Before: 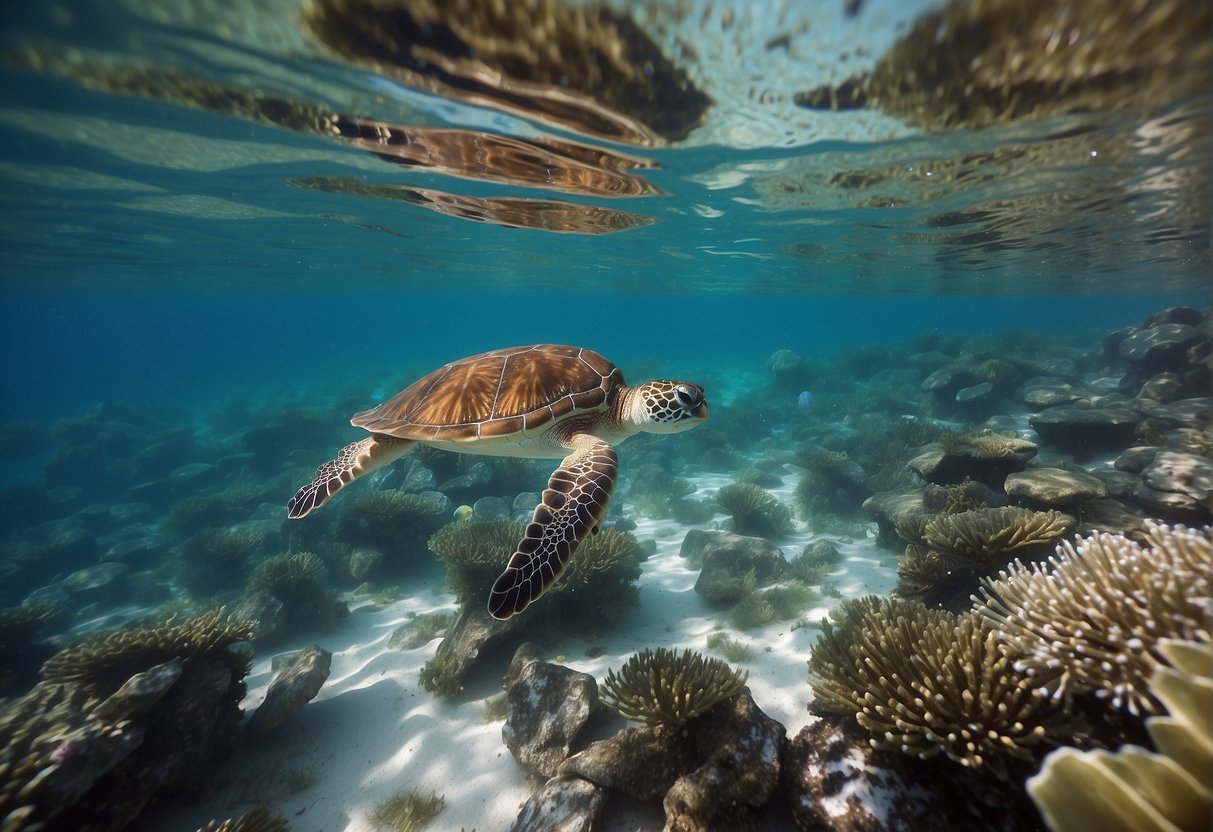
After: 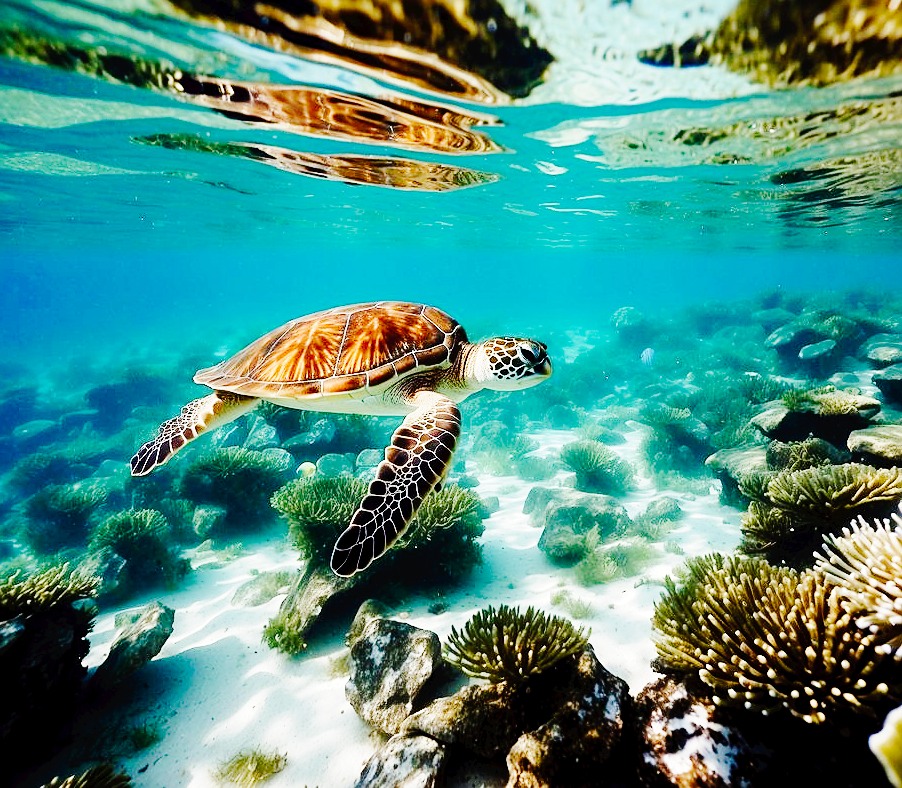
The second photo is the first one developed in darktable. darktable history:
exposure: black level correction 0.01, compensate exposure bias true, compensate highlight preservation false
crop and rotate: left 12.991%, top 5.263%, right 12.593%
sharpen: on, module defaults
tone curve: curves: ch0 [(0, 0) (0.003, 0.019) (0.011, 0.021) (0.025, 0.023) (0.044, 0.026) (0.069, 0.037) (0.1, 0.059) (0.136, 0.088) (0.177, 0.138) (0.224, 0.199) (0.277, 0.279) (0.335, 0.376) (0.399, 0.481) (0.468, 0.581) (0.543, 0.658) (0.623, 0.735) (0.709, 0.8) (0.801, 0.861) (0.898, 0.928) (1, 1)], preserve colors none
haze removal: compatibility mode true, adaptive false
base curve: curves: ch0 [(0, 0) (0, 0.001) (0.001, 0.001) (0.004, 0.002) (0.007, 0.004) (0.015, 0.013) (0.033, 0.045) (0.052, 0.096) (0.075, 0.17) (0.099, 0.241) (0.163, 0.42) (0.219, 0.55) (0.259, 0.616) (0.327, 0.722) (0.365, 0.765) (0.522, 0.873) (0.547, 0.881) (0.689, 0.919) (0.826, 0.952) (1, 1)], preserve colors none
color calibration: output R [0.946, 0.065, -0.013, 0], output G [-0.246, 1.264, -0.017, 0], output B [0.046, -0.098, 1.05, 0], illuminant same as pipeline (D50), adaptation XYZ, x 0.345, y 0.357, temperature 5013.18 K
